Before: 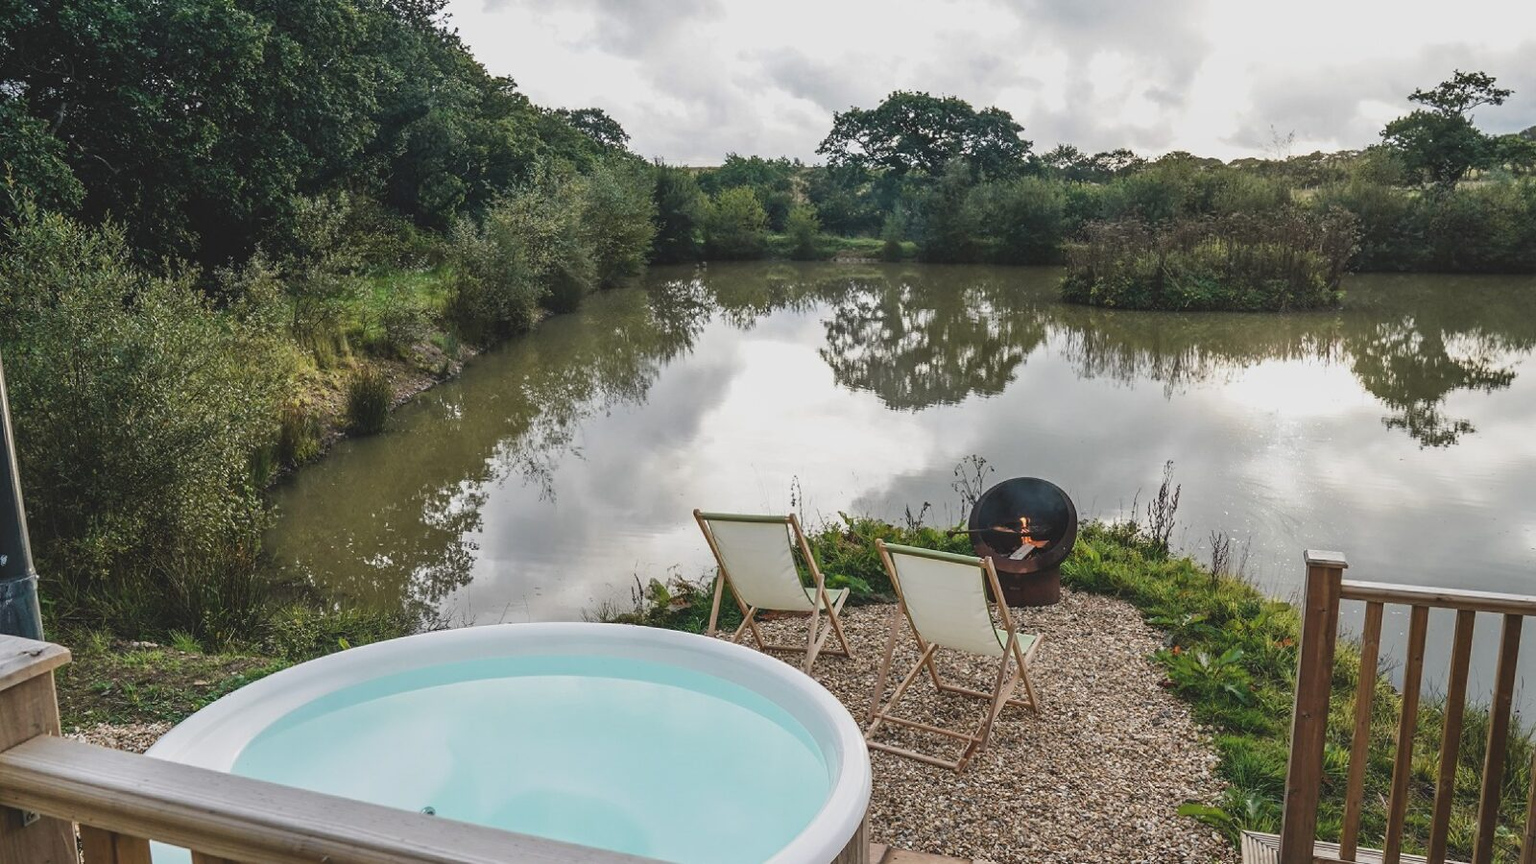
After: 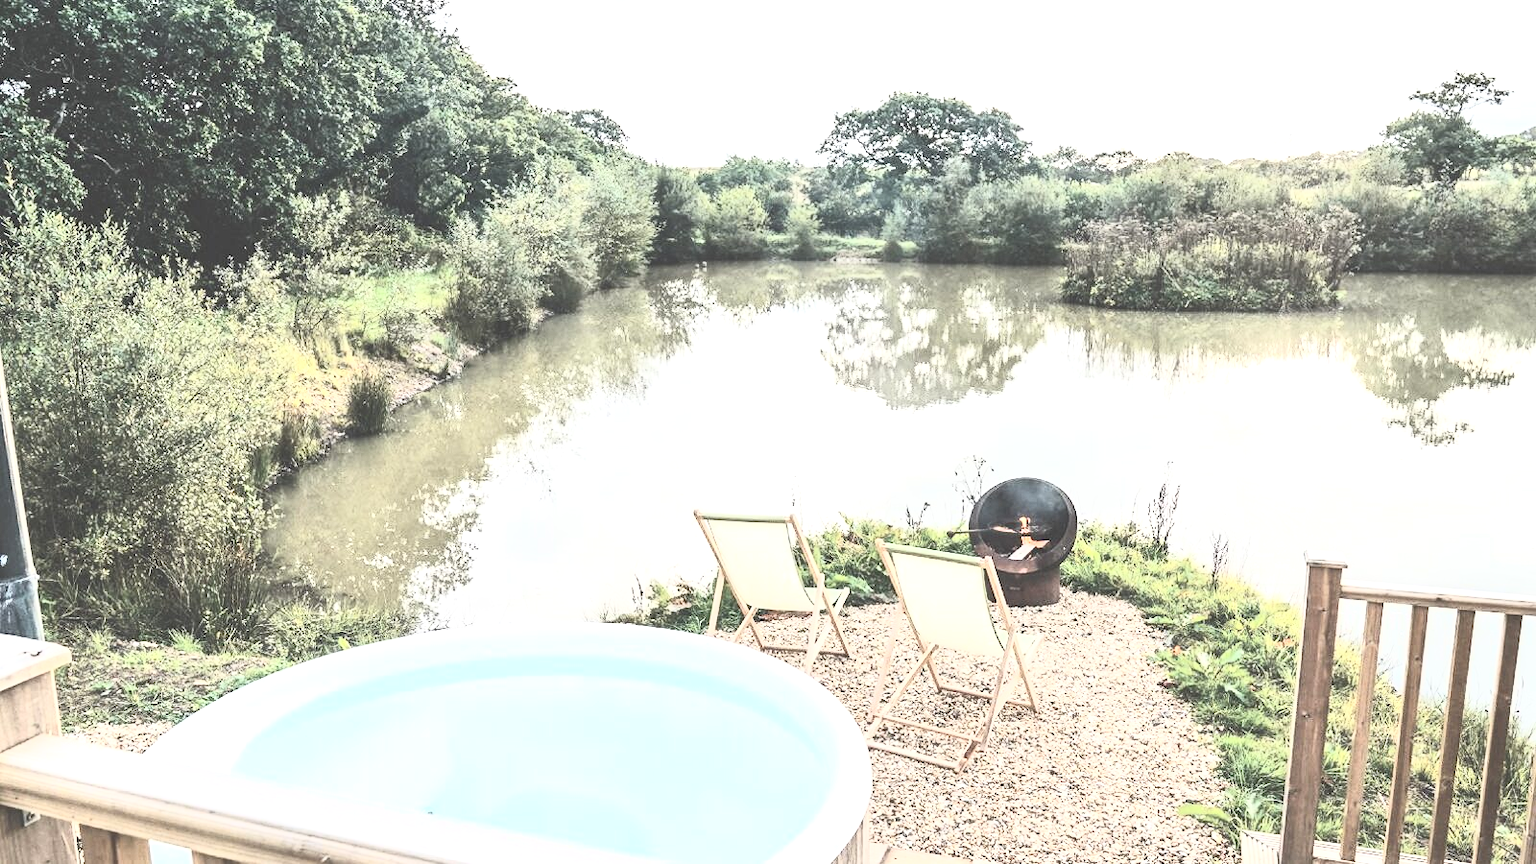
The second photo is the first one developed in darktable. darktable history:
contrast brightness saturation: contrast 0.563, brightness 0.576, saturation -0.326
exposure: black level correction 0, exposure 1.468 EV, compensate highlight preservation false
